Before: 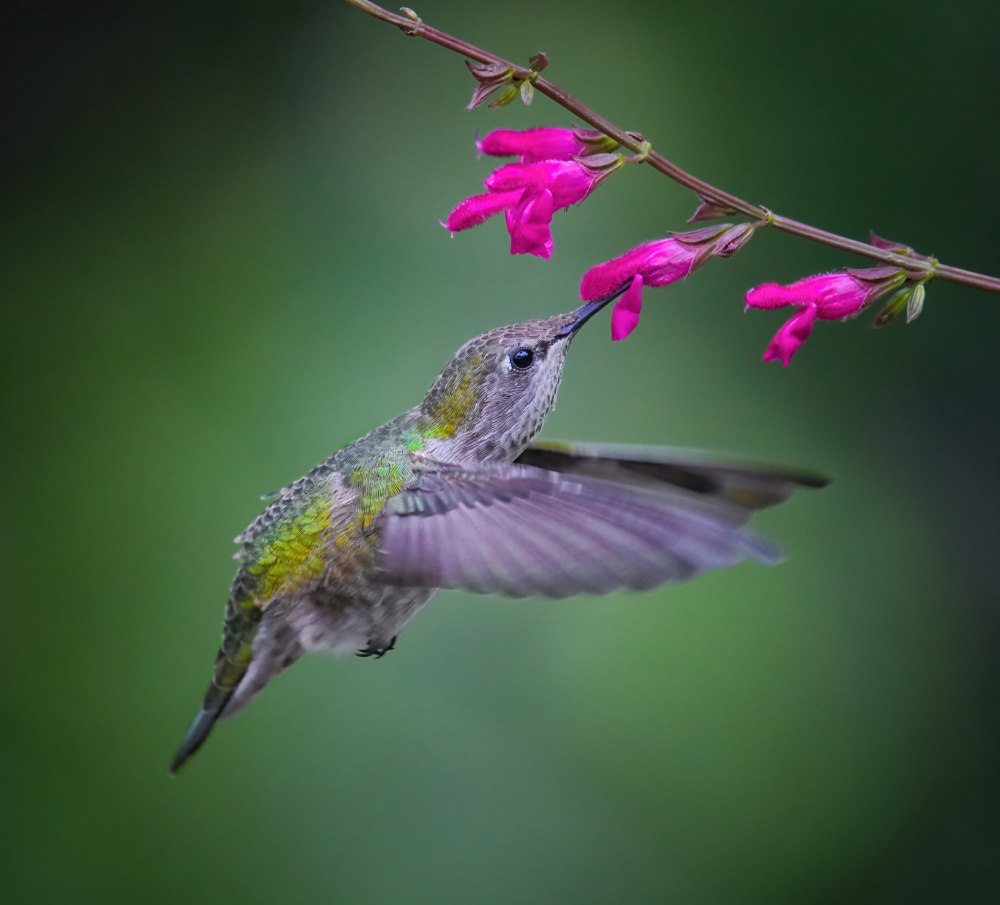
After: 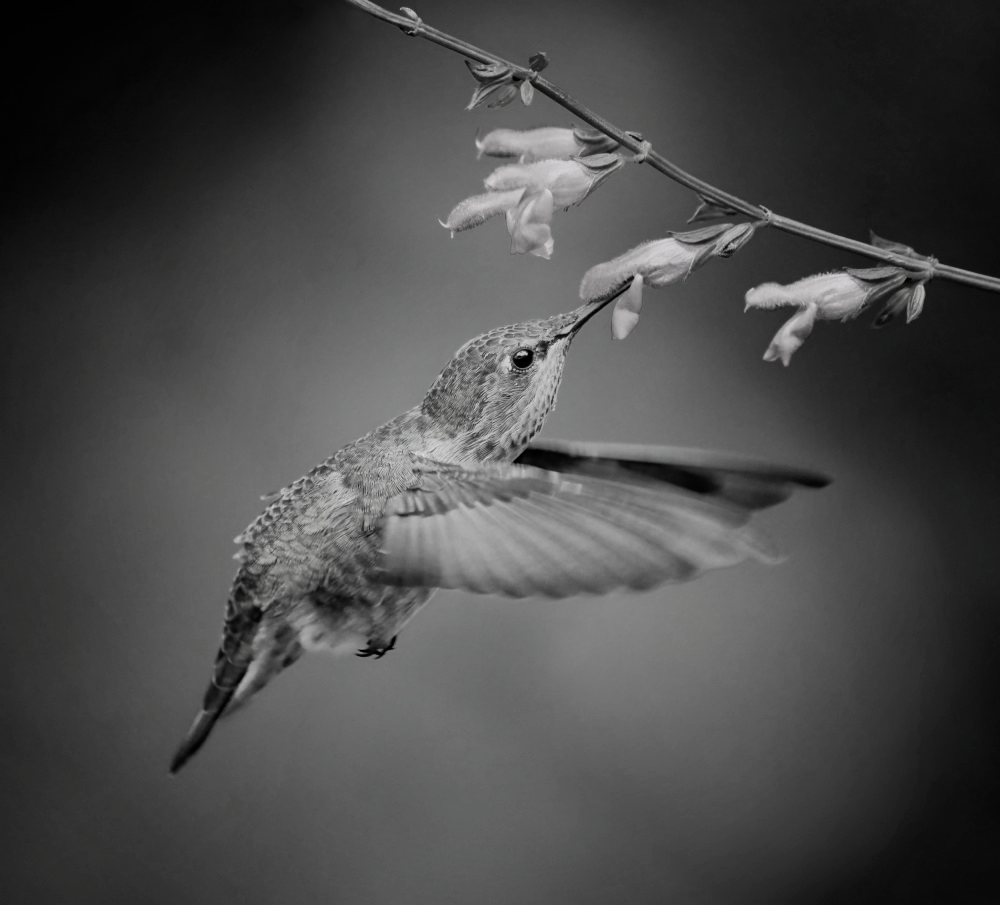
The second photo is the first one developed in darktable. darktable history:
tone equalizer: on, module defaults
filmic rgb: black relative exposure -5.15 EV, white relative exposure 3.5 EV, hardness 3.19, contrast 1.194, highlights saturation mix -48.94%, color science v5 (2021), contrast in shadows safe, contrast in highlights safe
